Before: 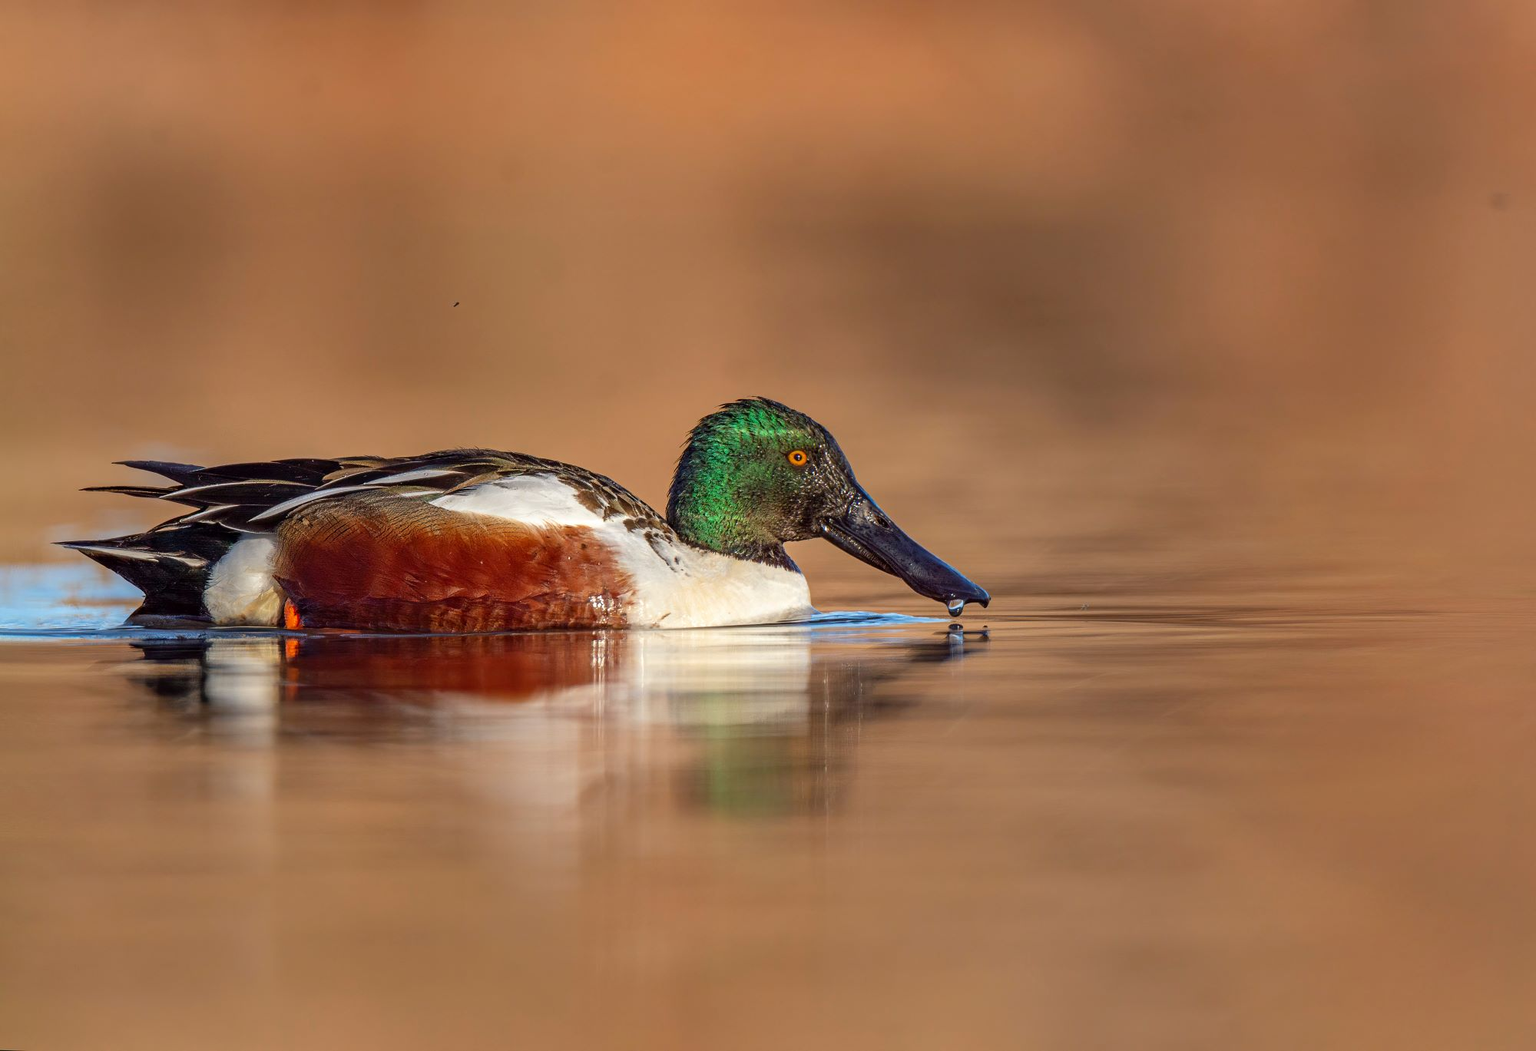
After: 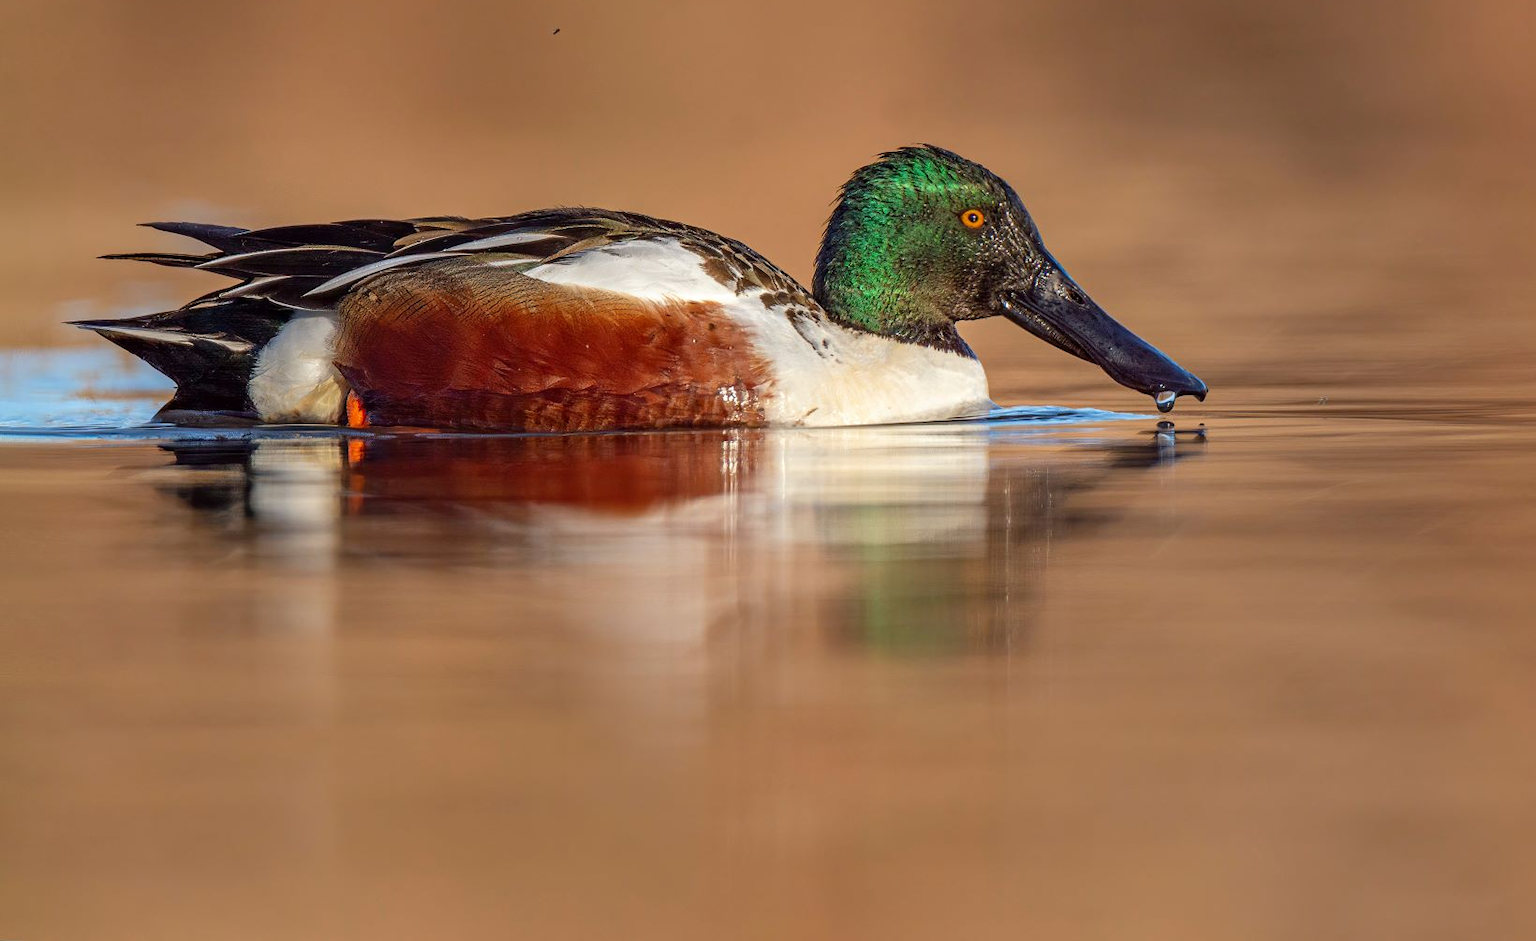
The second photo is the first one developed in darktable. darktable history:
crop: top 26.577%, right 17.961%
